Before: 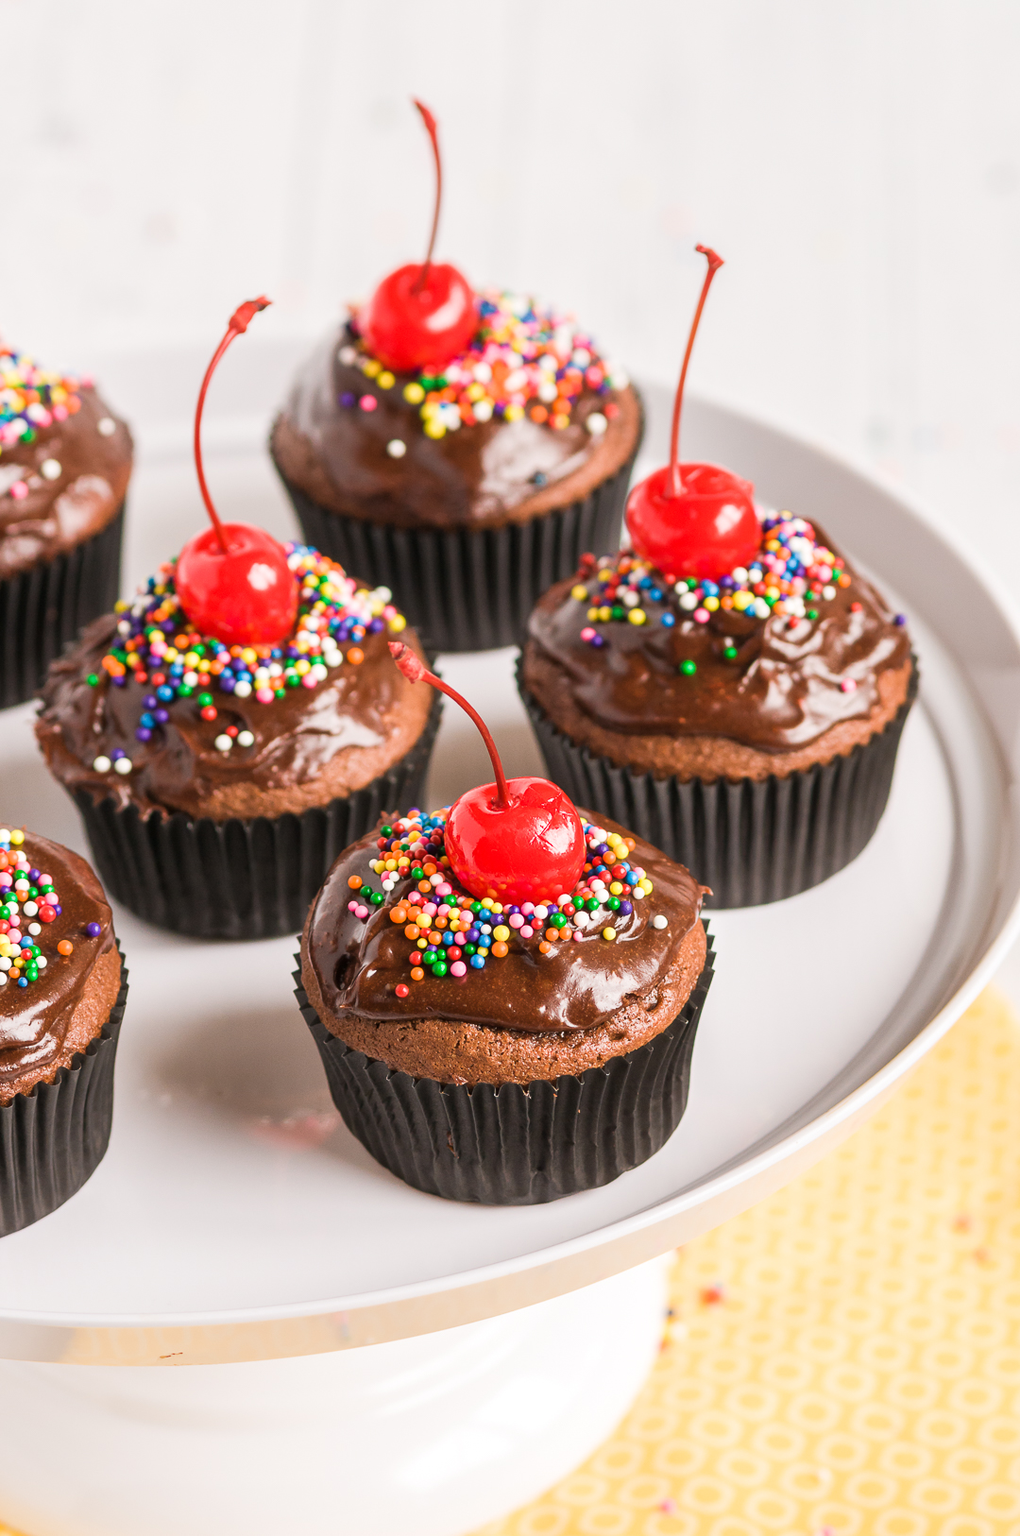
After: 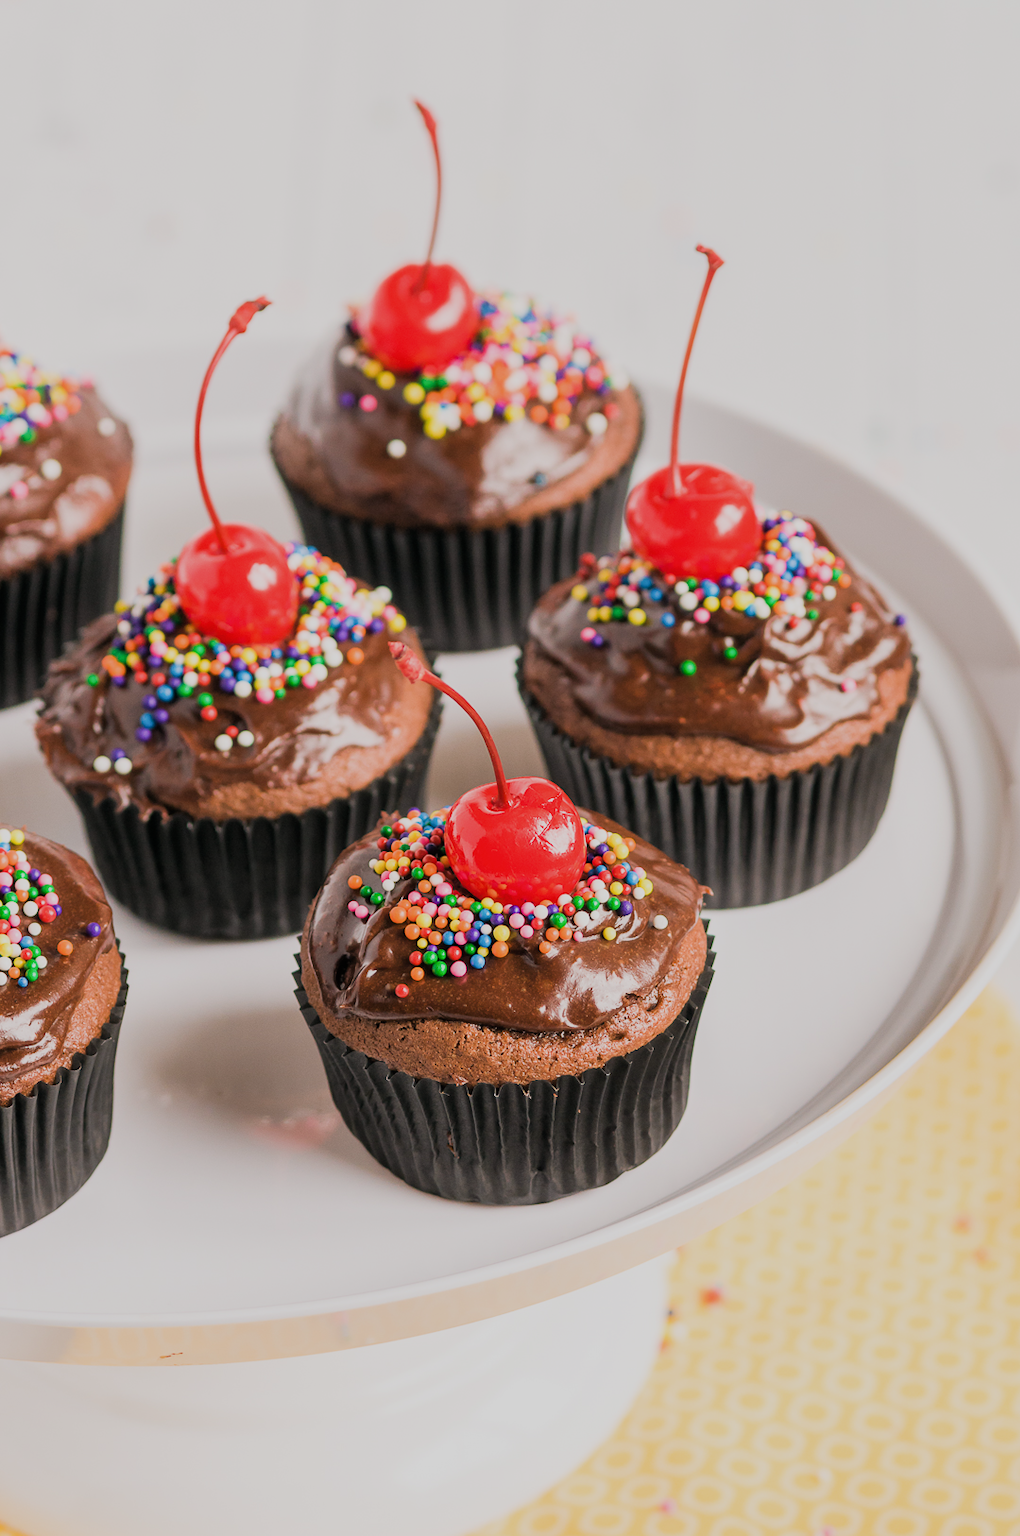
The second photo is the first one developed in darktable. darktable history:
color balance: mode lift, gamma, gain (sRGB), lift [1, 1, 1.022, 1.026]
filmic rgb: black relative exposure -16 EV, white relative exposure 6.92 EV, hardness 4.7
